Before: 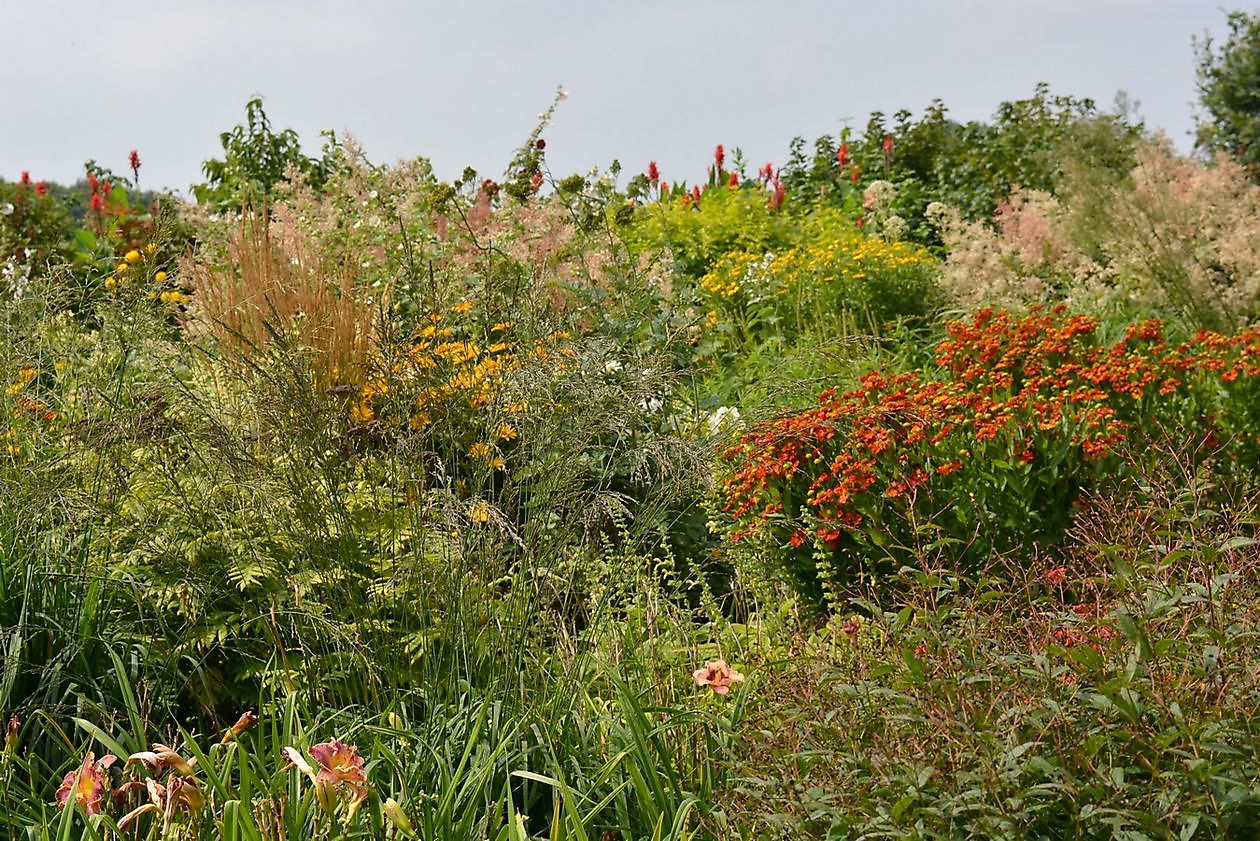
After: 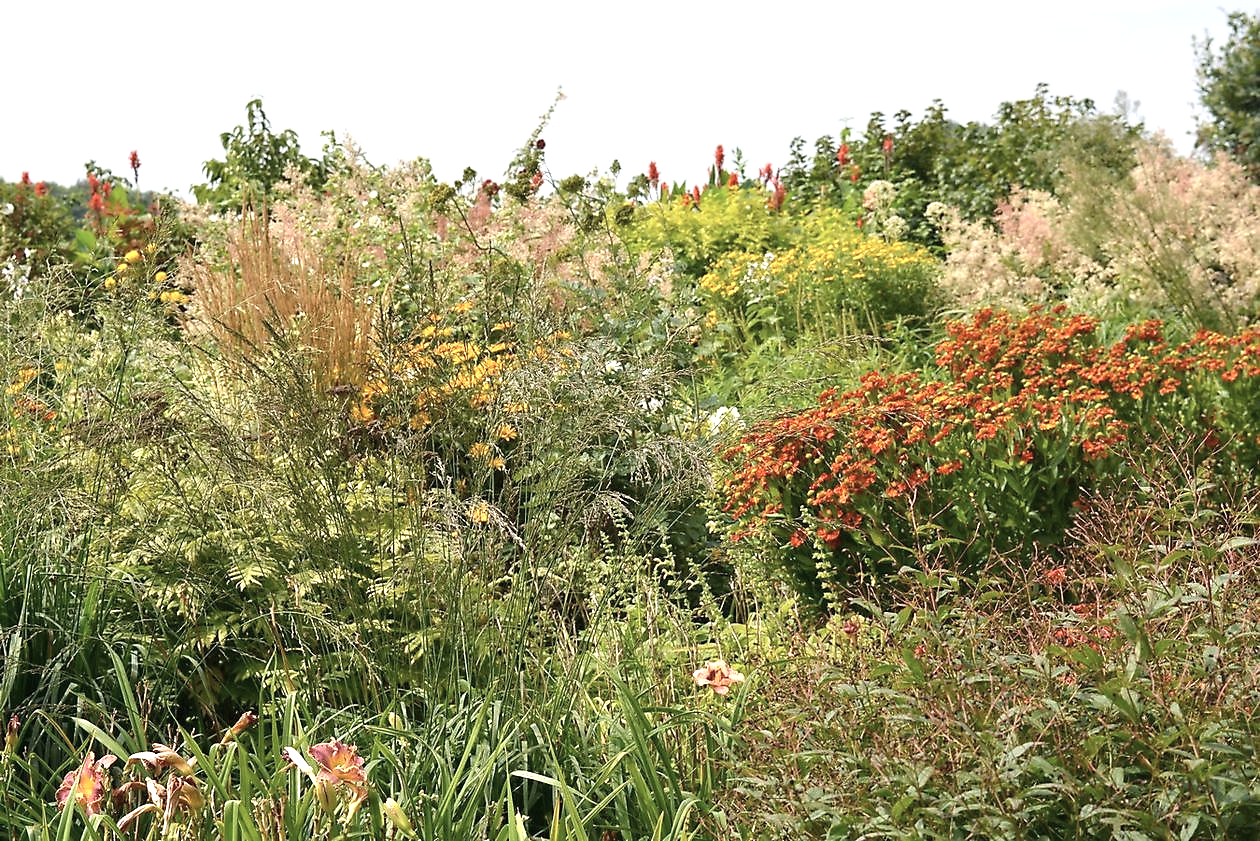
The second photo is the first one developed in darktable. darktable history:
exposure: exposure 0.77 EV, compensate highlight preservation false
color correction: highlights b* 0.065, saturation 0.767
